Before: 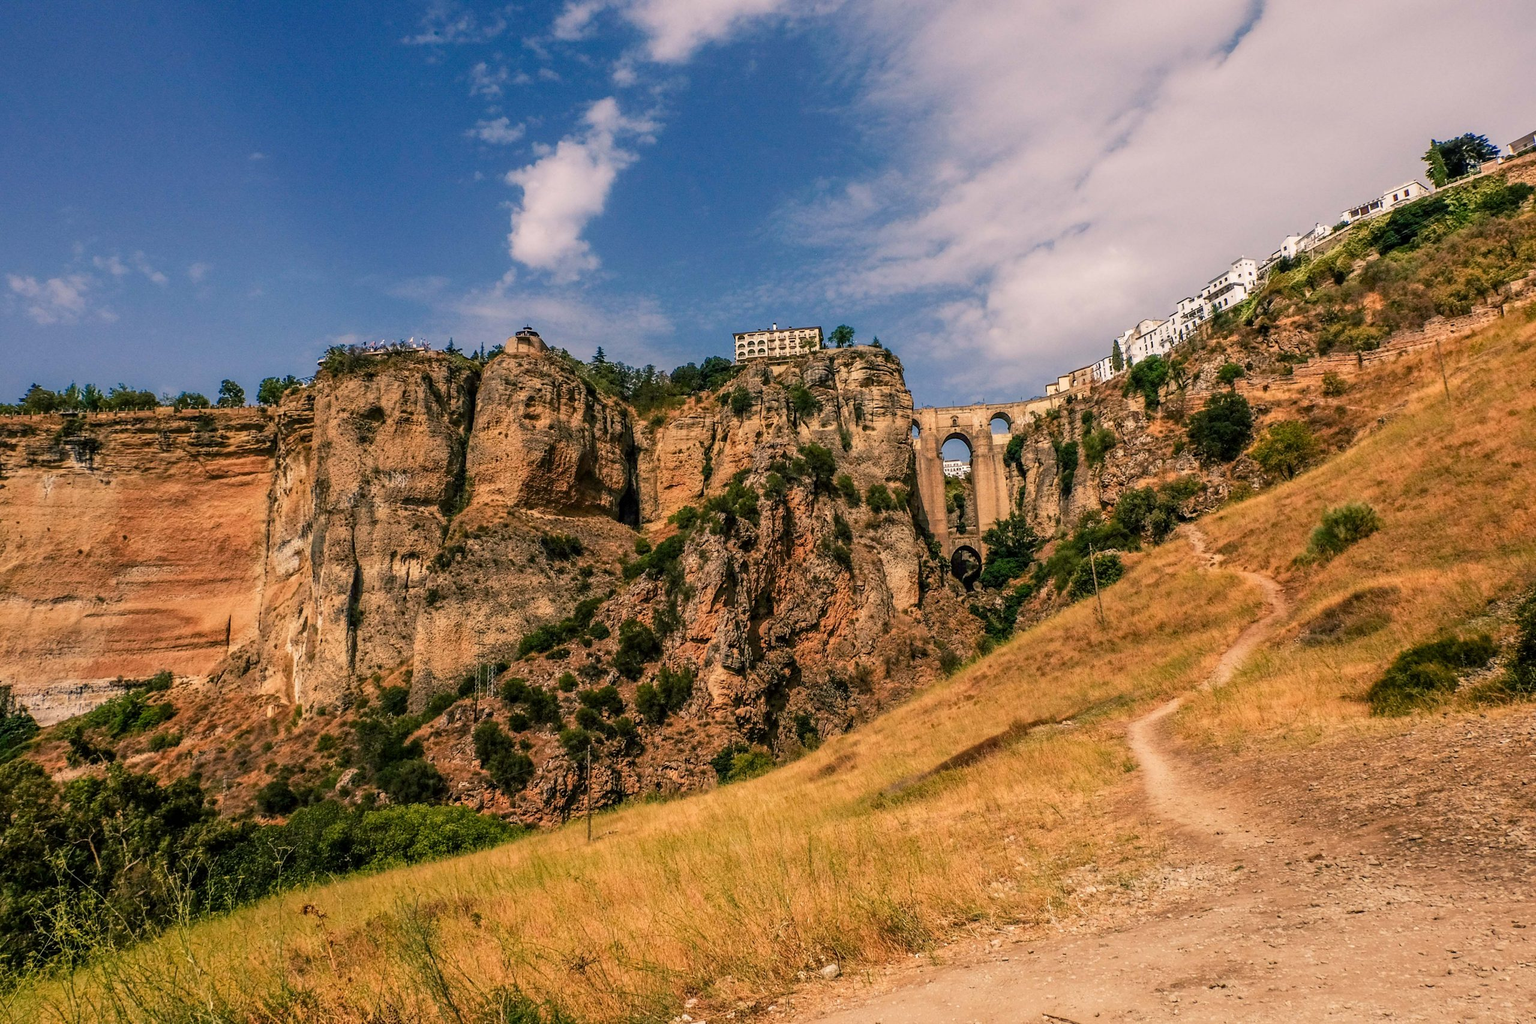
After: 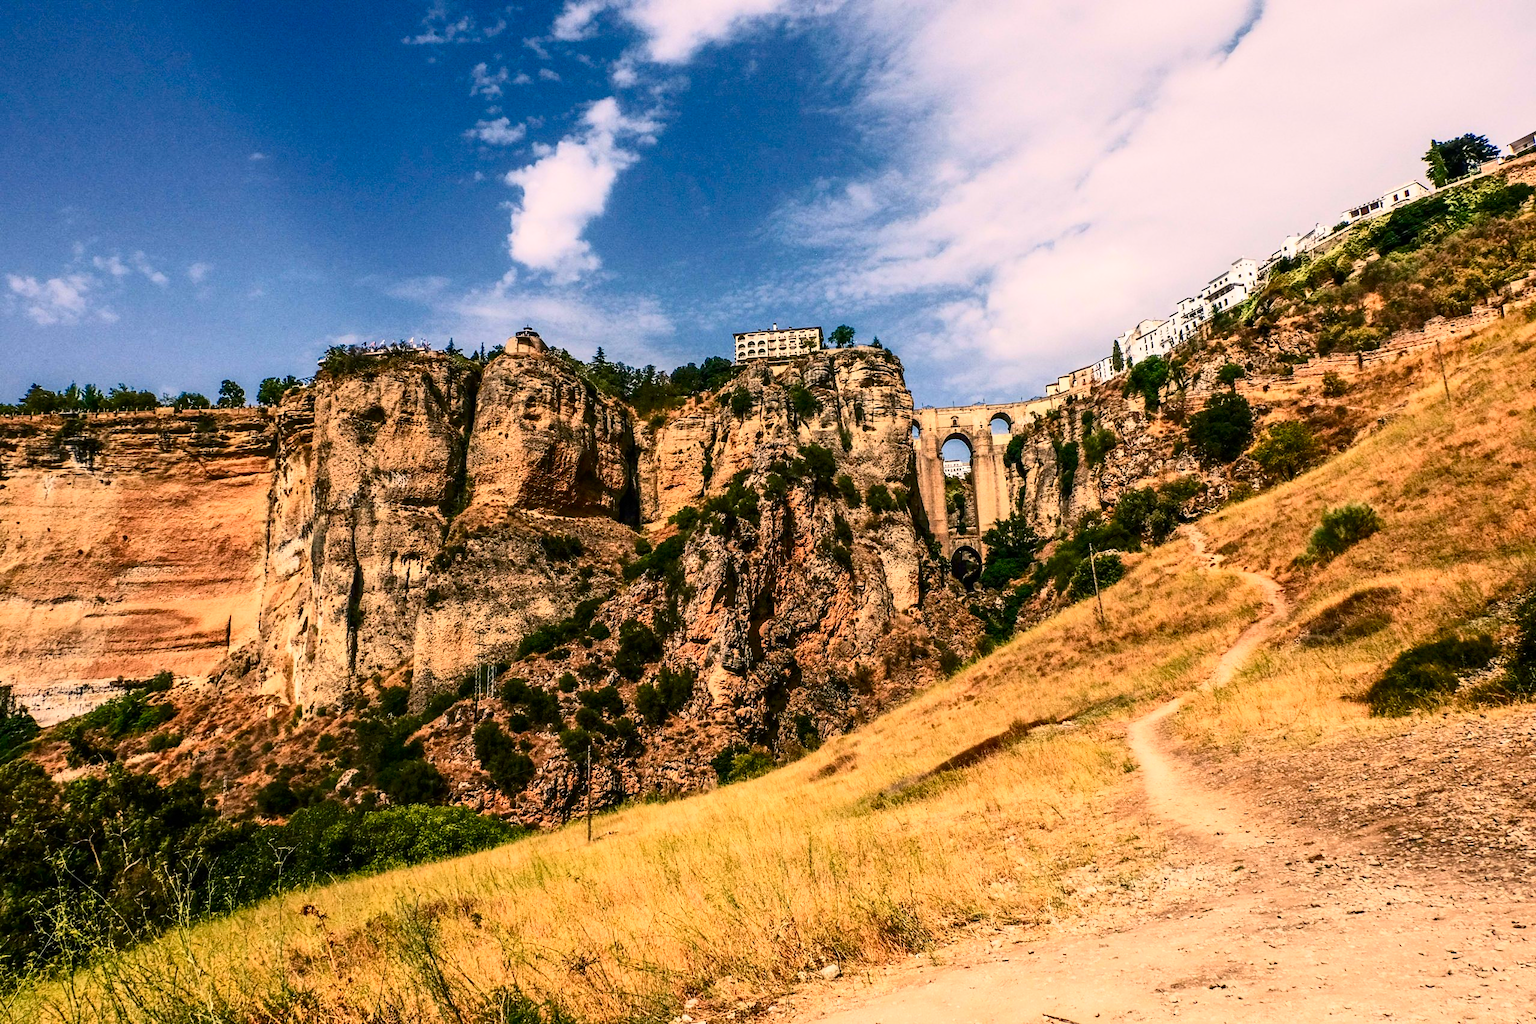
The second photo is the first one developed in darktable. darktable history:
tone equalizer: -7 EV 0.119 EV, edges refinement/feathering 500, mask exposure compensation -1.57 EV, preserve details no
contrast brightness saturation: contrast 0.413, brightness 0.106, saturation 0.211
